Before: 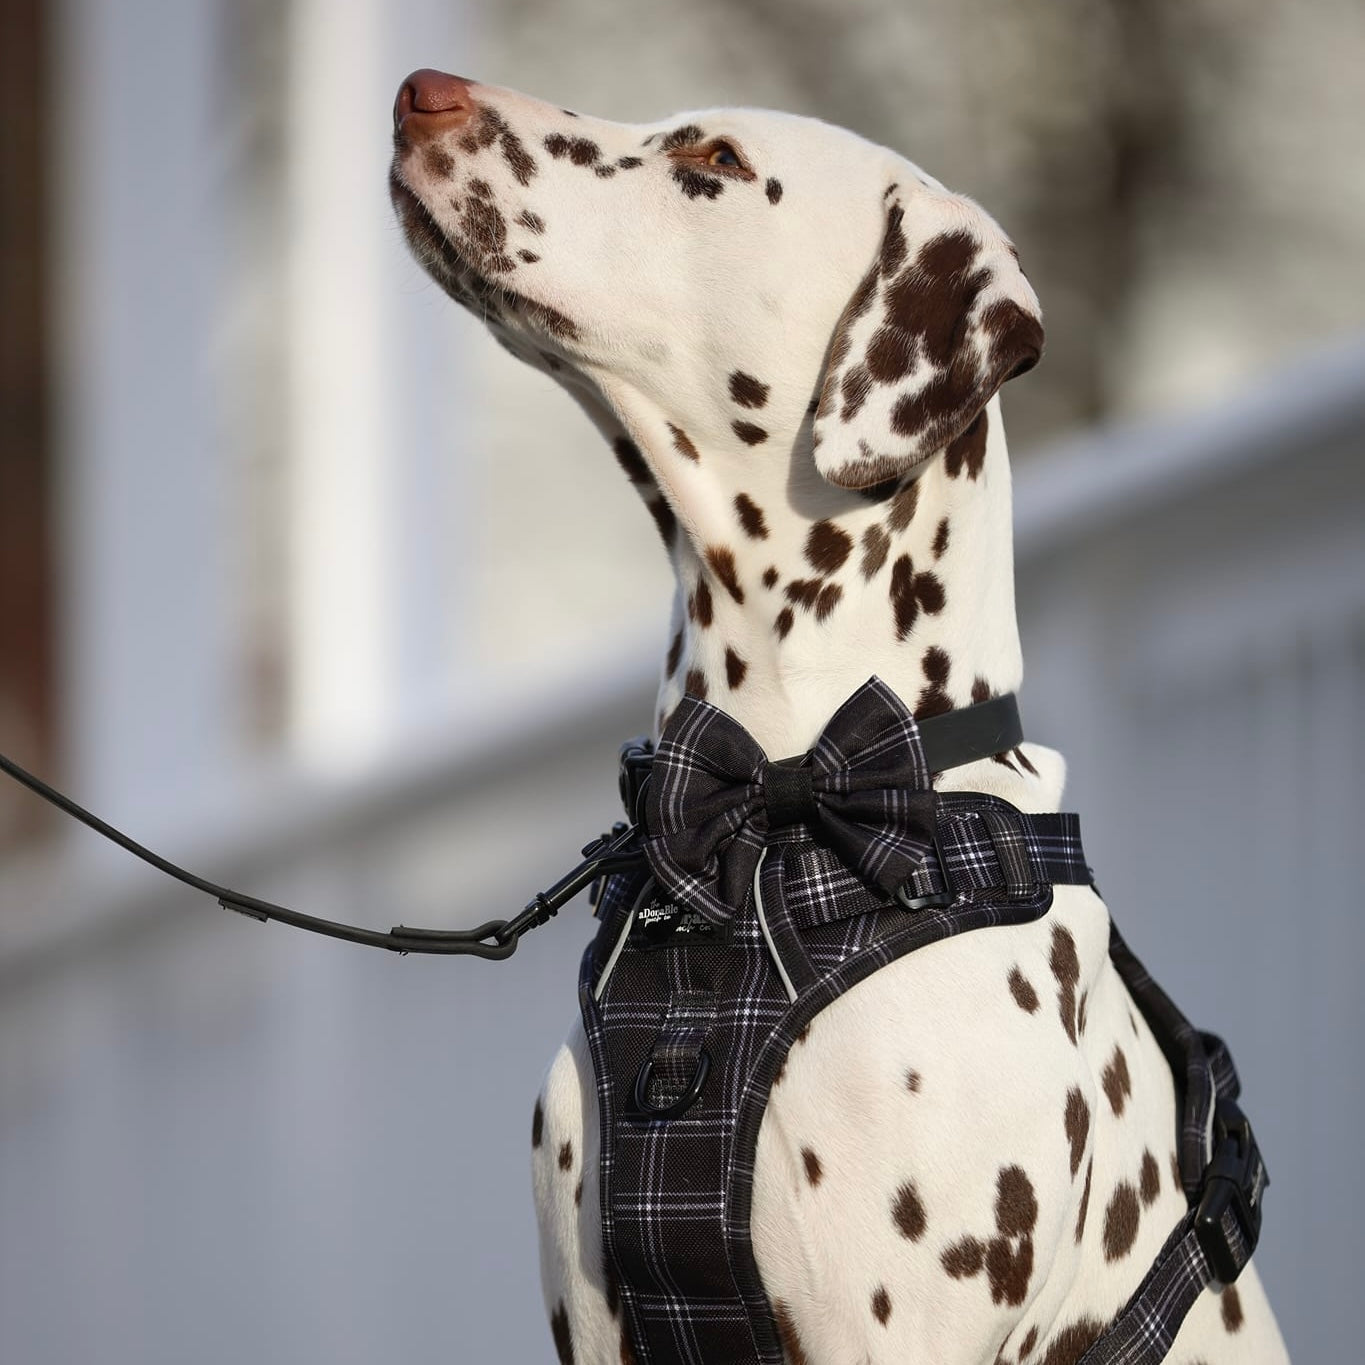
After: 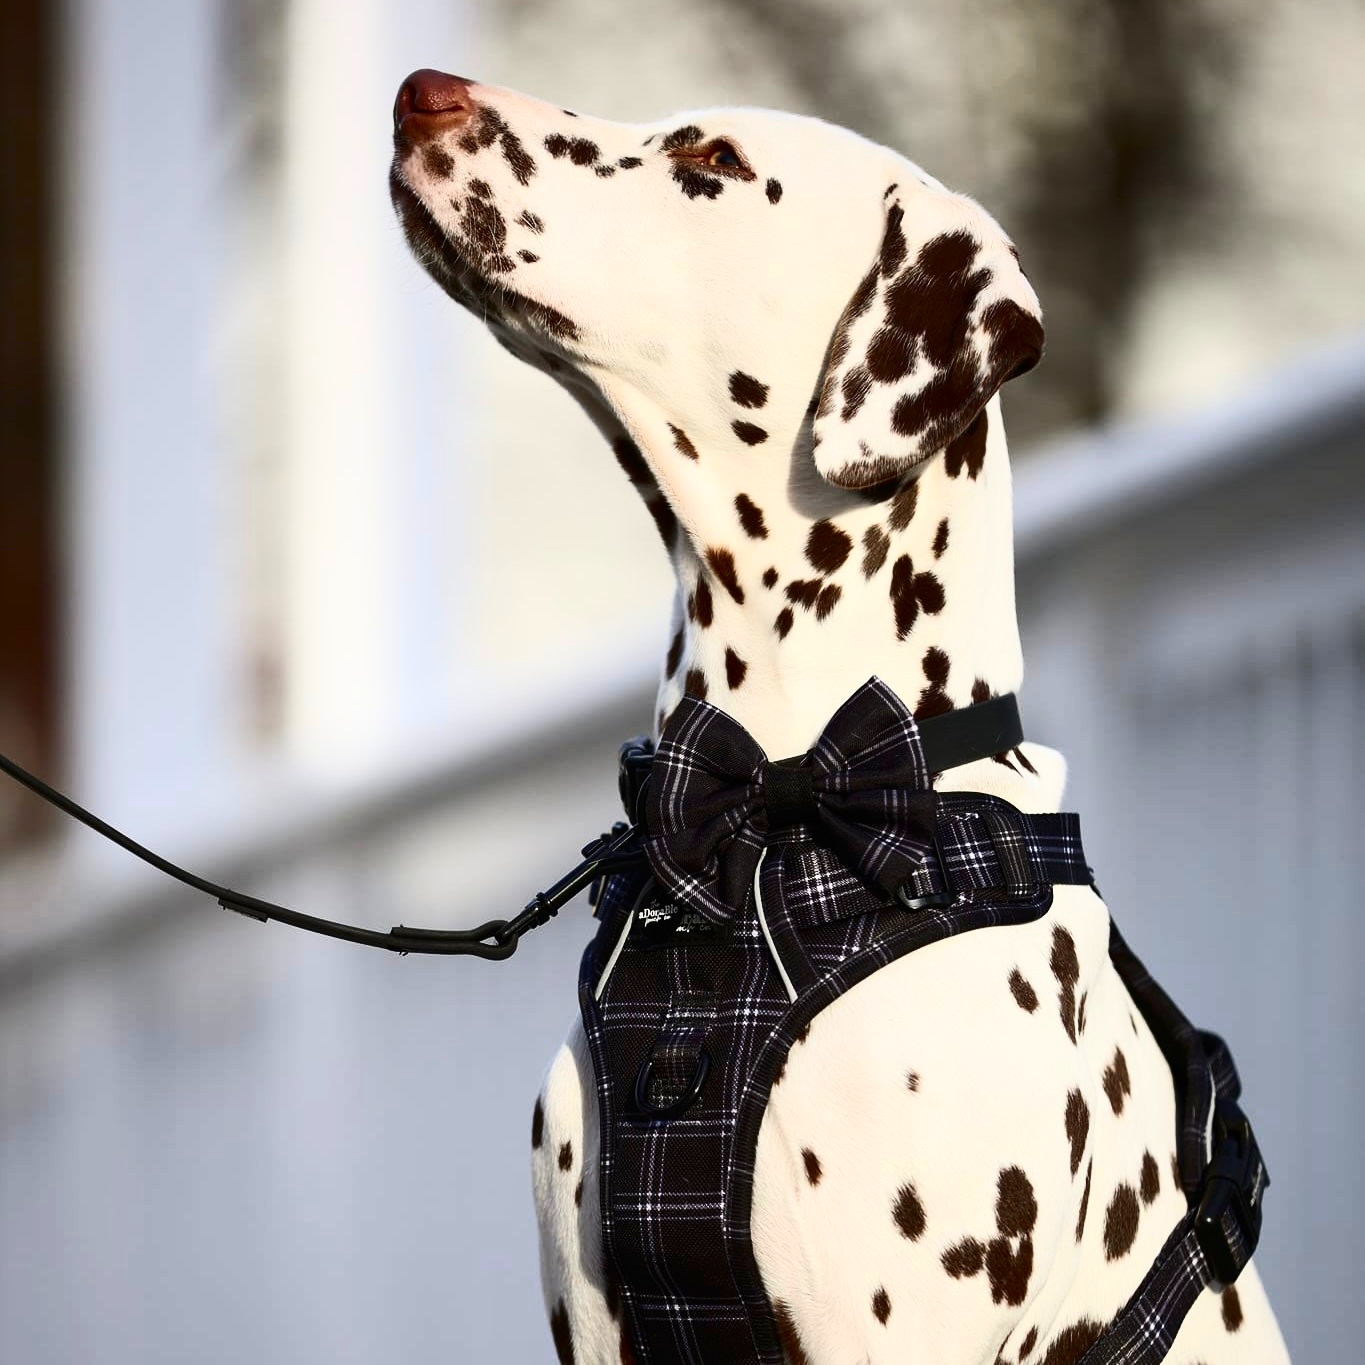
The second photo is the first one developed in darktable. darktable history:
contrast brightness saturation: contrast 0.4, brightness 0.05, saturation 0.25
tone equalizer: on, module defaults
